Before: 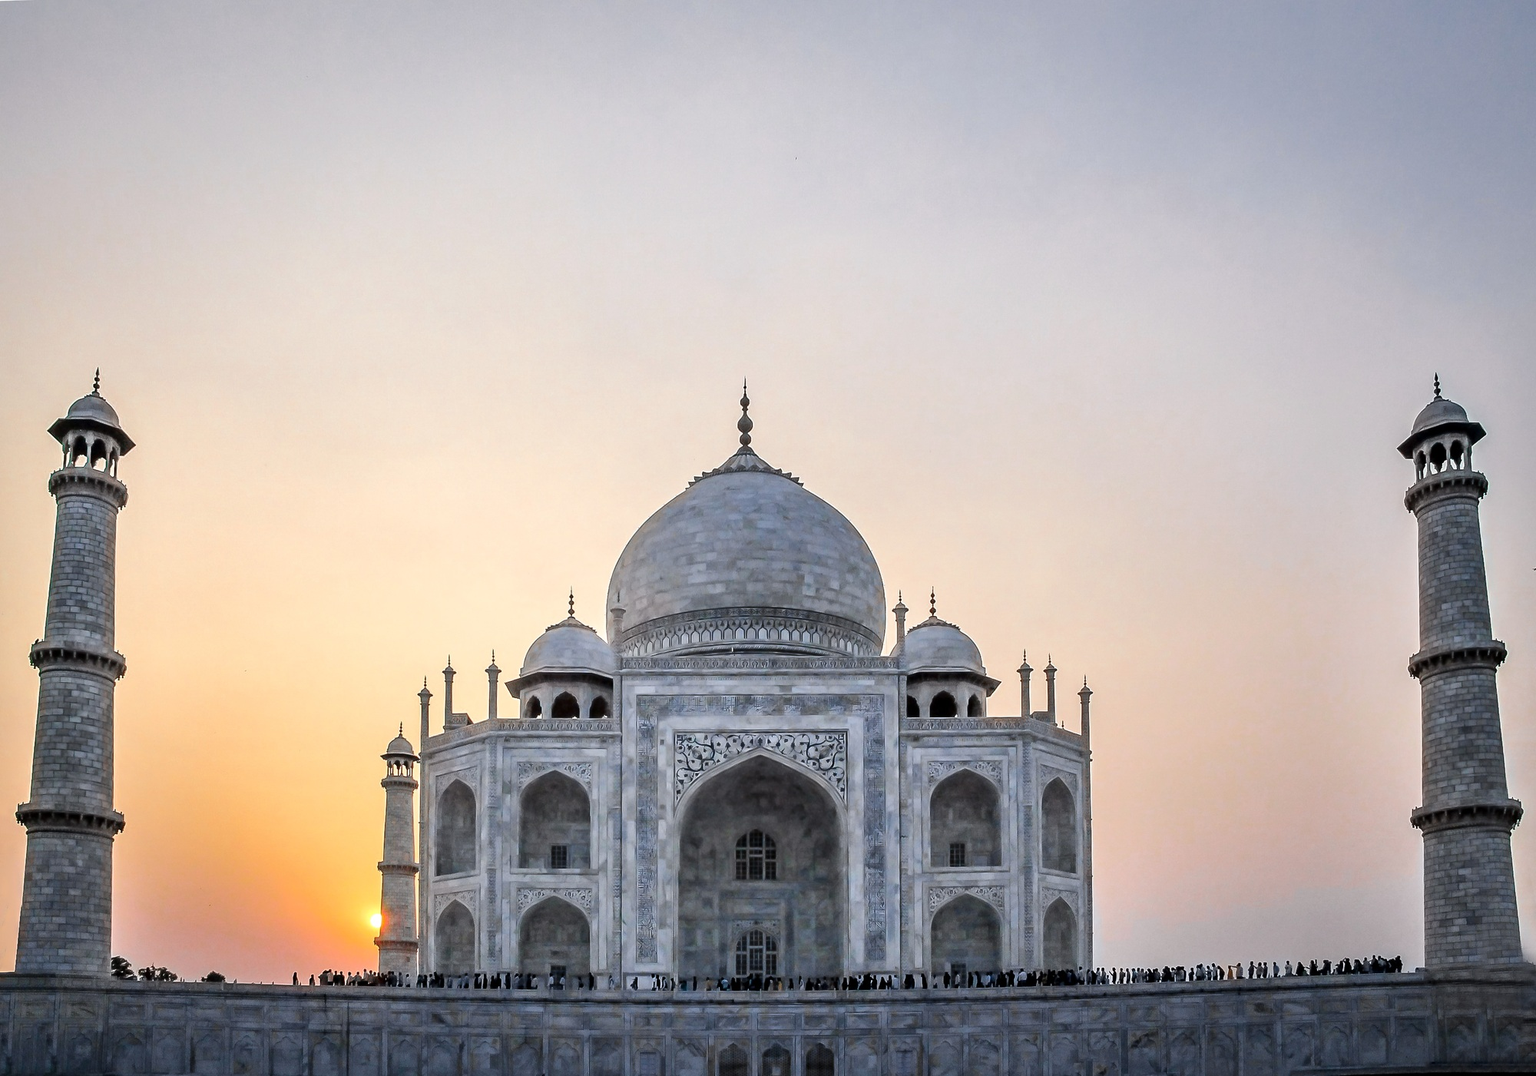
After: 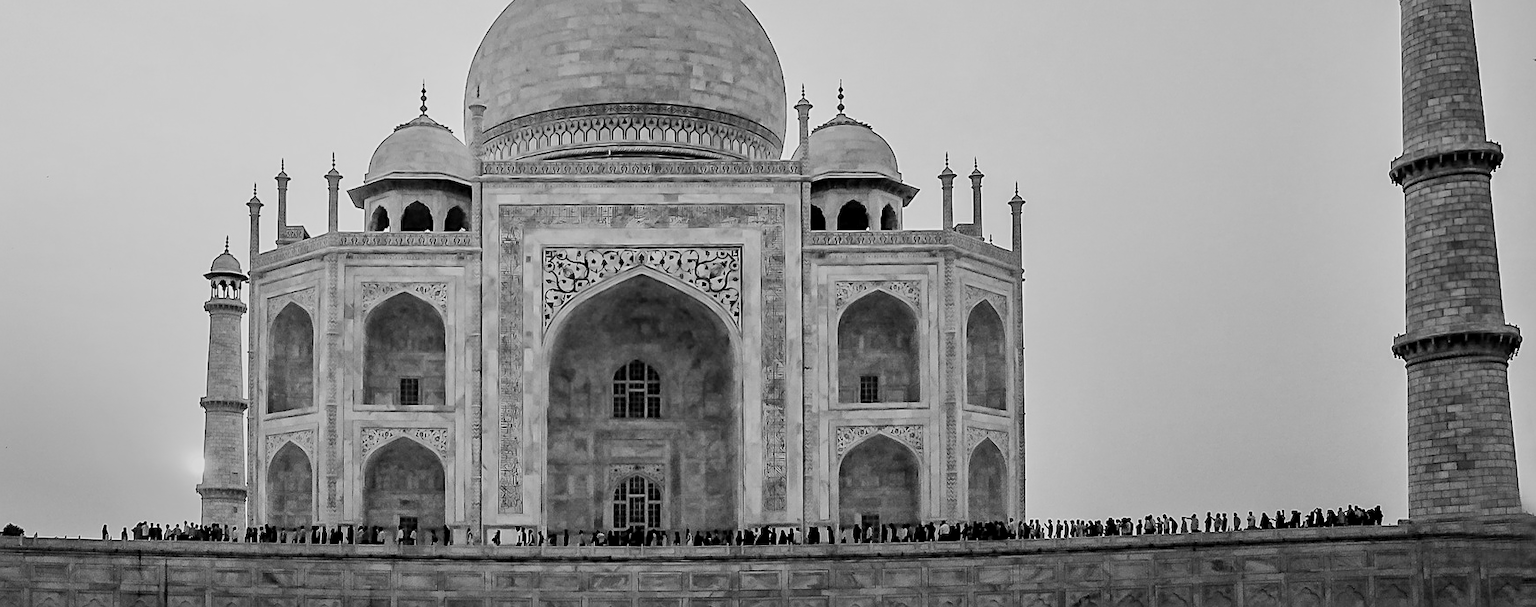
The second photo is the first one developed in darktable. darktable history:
tone equalizer: -8 EV -0.75 EV, -7 EV -0.7 EV, -6 EV -0.6 EV, -5 EV -0.4 EV, -3 EV 0.4 EV, -2 EV 0.6 EV, -1 EV 0.7 EV, +0 EV 0.75 EV, edges refinement/feathering 500, mask exposure compensation -1.57 EV, preserve details no
global tonemap: drago (0.7, 100)
local contrast: mode bilateral grid, contrast 20, coarseness 50, detail 120%, midtone range 0.2
sharpen: on, module defaults
crop and rotate: left 13.306%, top 48.129%, bottom 2.928%
monochrome: on, module defaults
